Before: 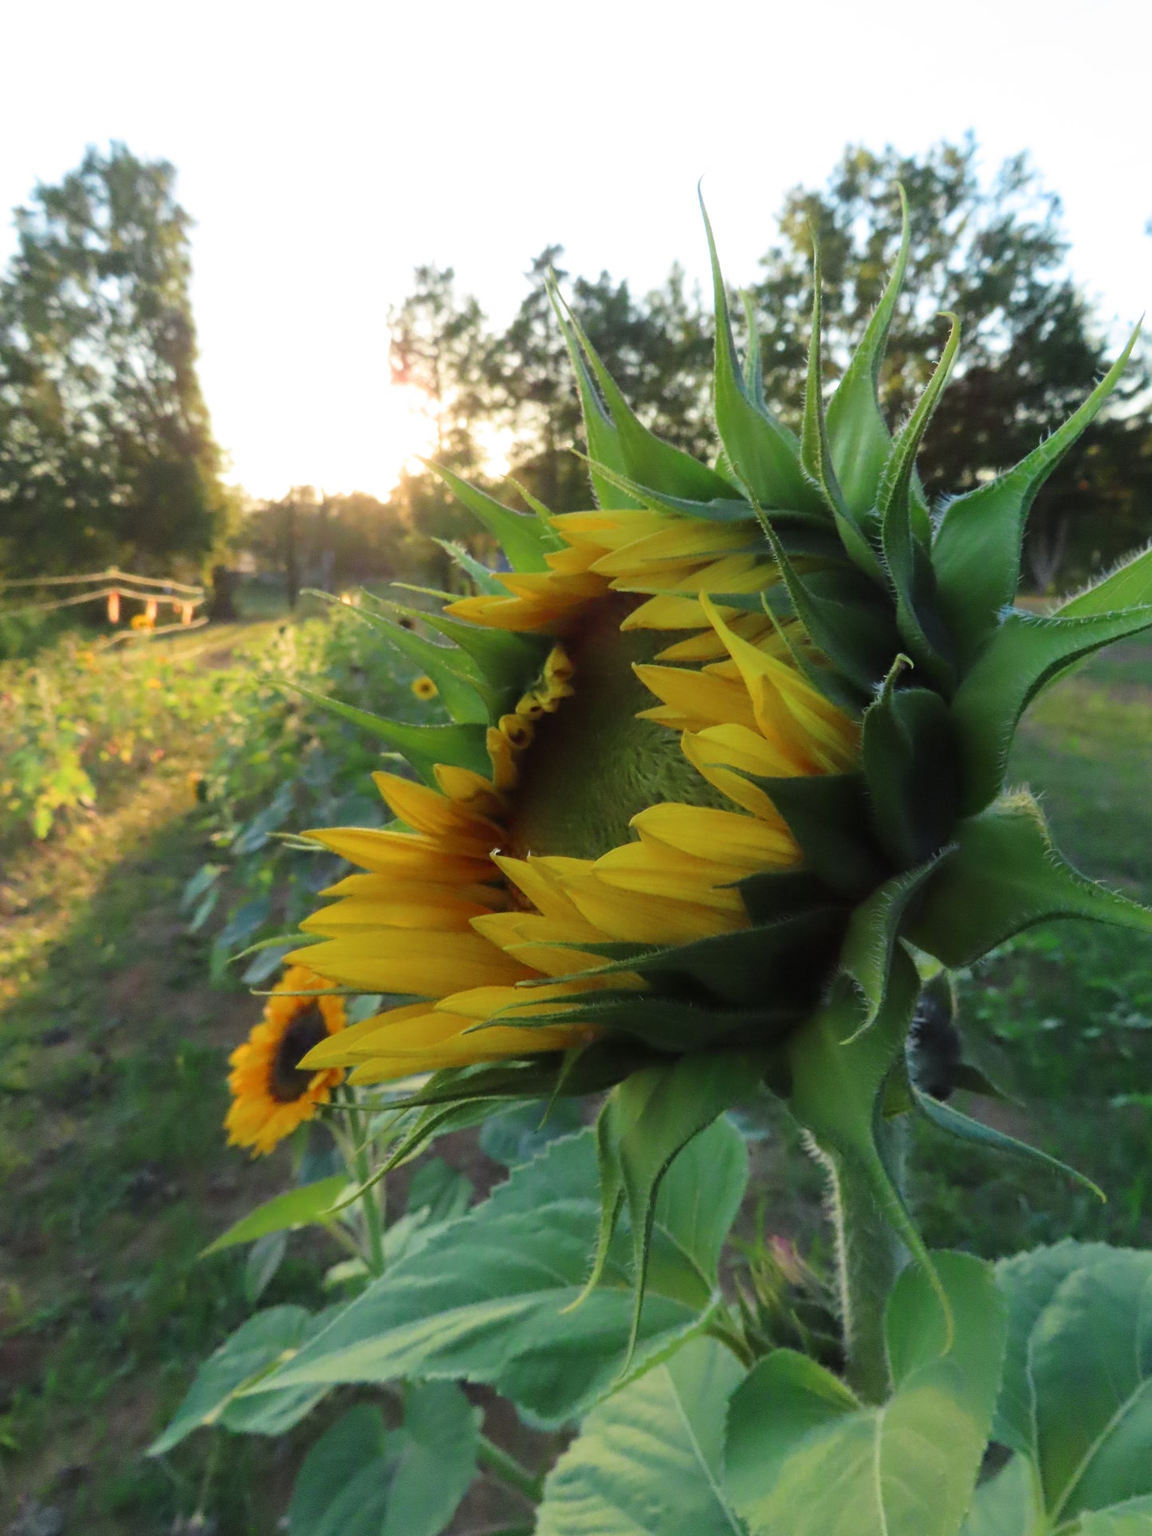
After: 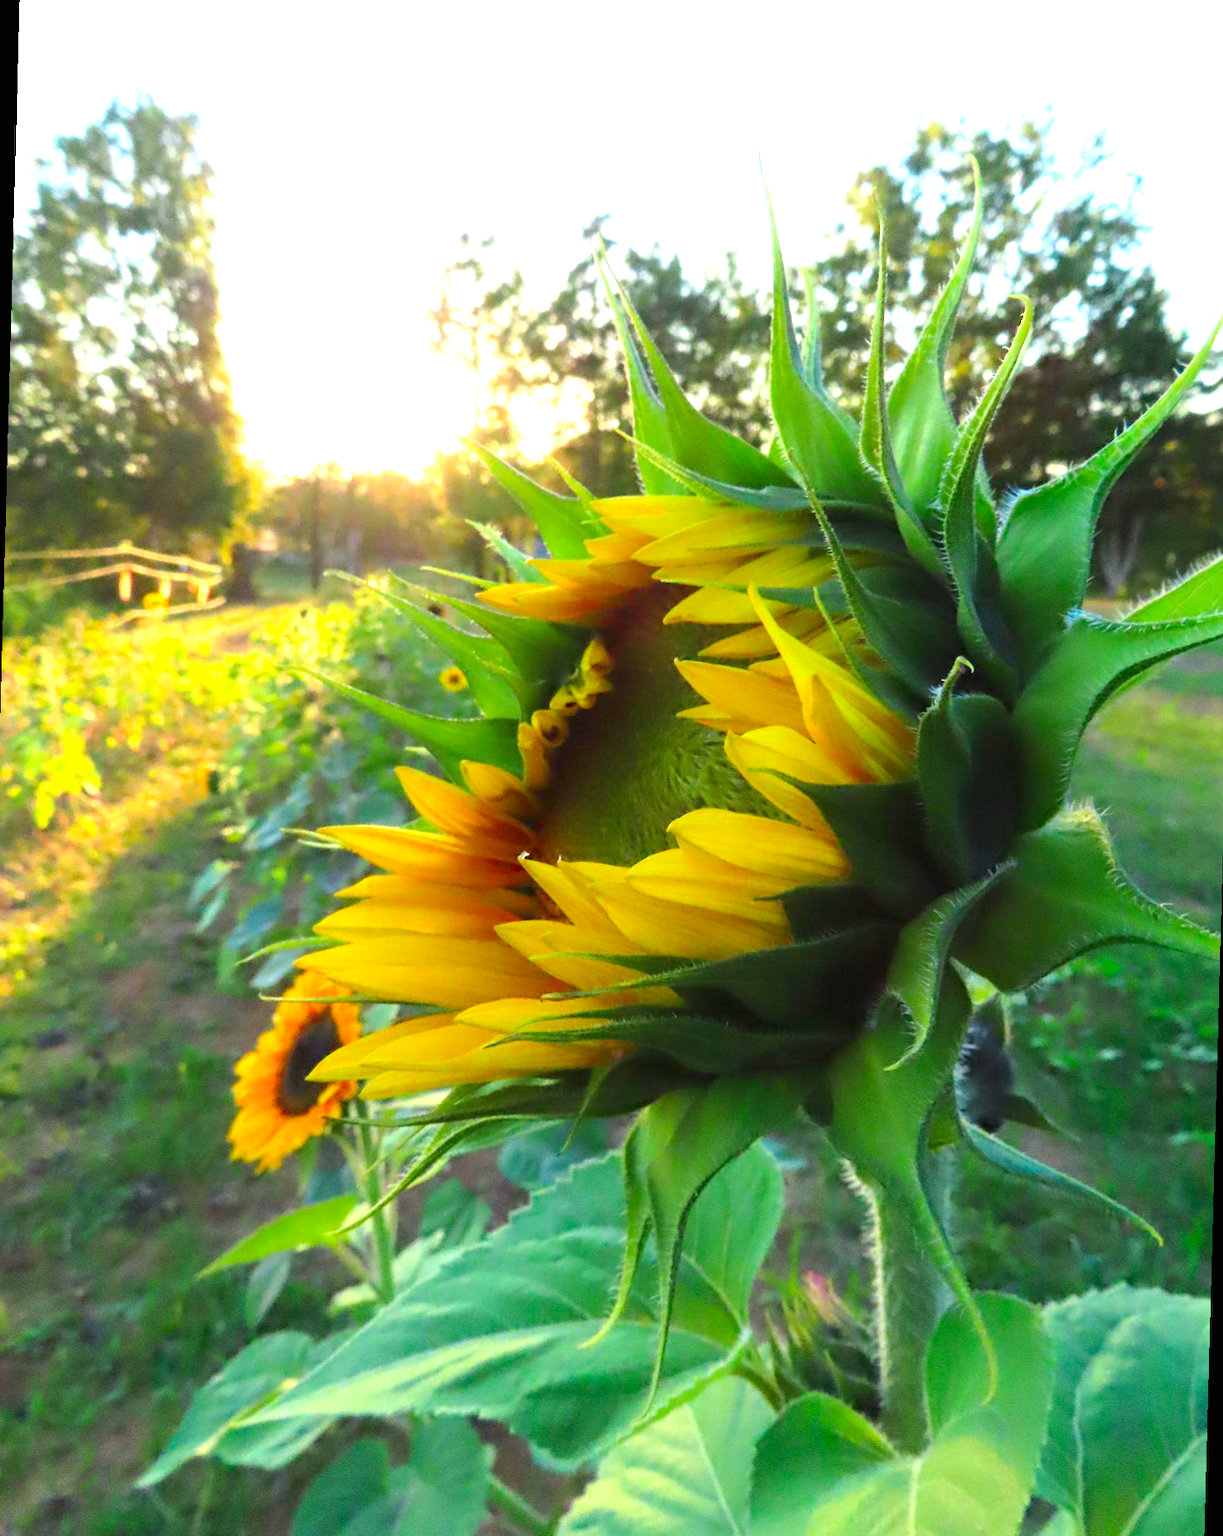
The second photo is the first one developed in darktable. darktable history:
rotate and perspective: rotation 1.57°, crop left 0.018, crop right 0.982, crop top 0.039, crop bottom 0.961
exposure: black level correction 0, exposure 1.1 EV, compensate exposure bias true, compensate highlight preservation false
color correction: saturation 1.34
haze removal: compatibility mode true, adaptive false
